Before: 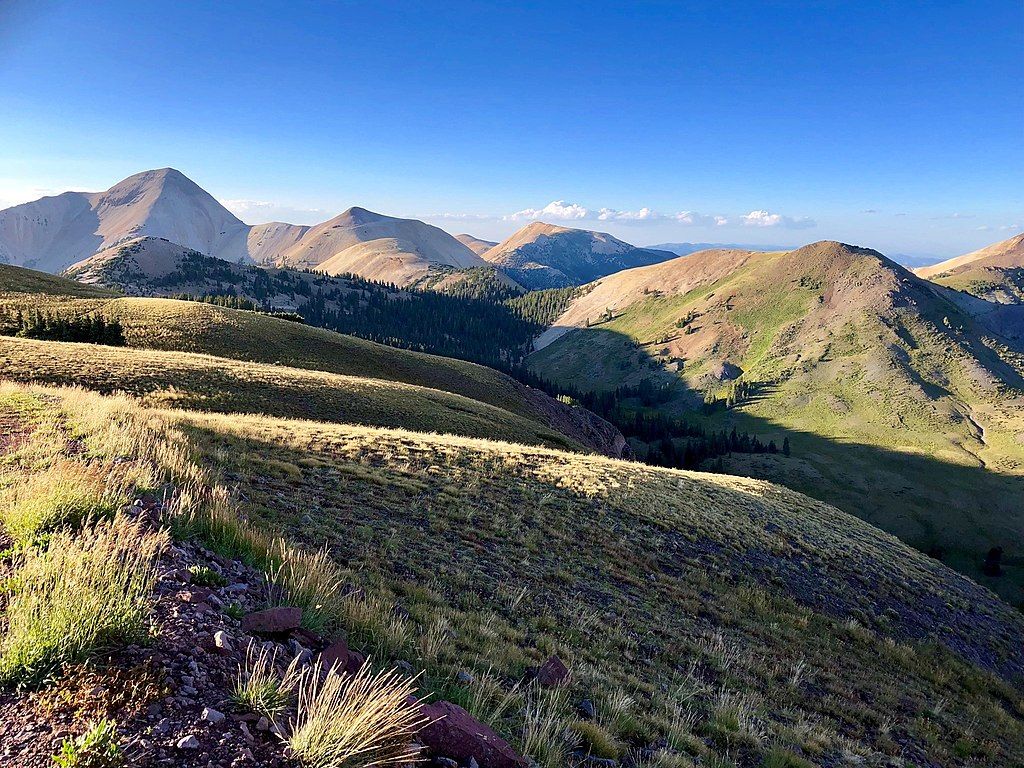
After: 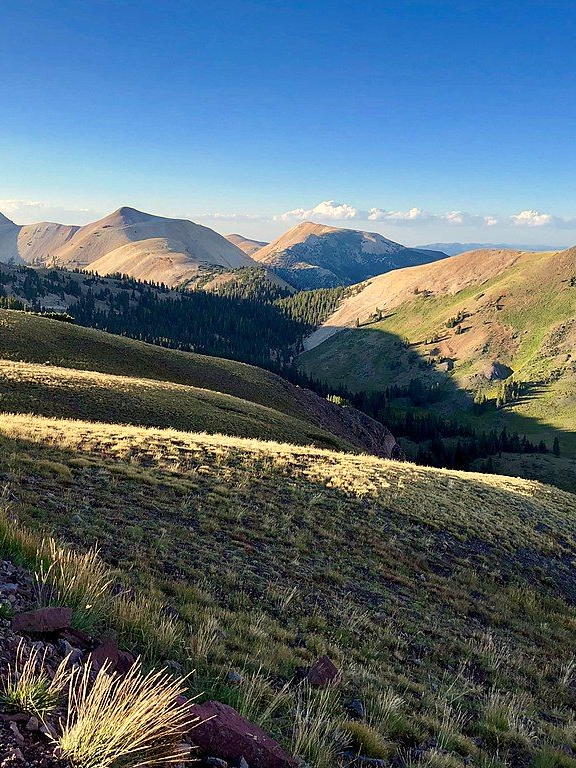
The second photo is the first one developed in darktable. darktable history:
crop and rotate: left 22.516%, right 21.234%
white balance: red 1.029, blue 0.92
